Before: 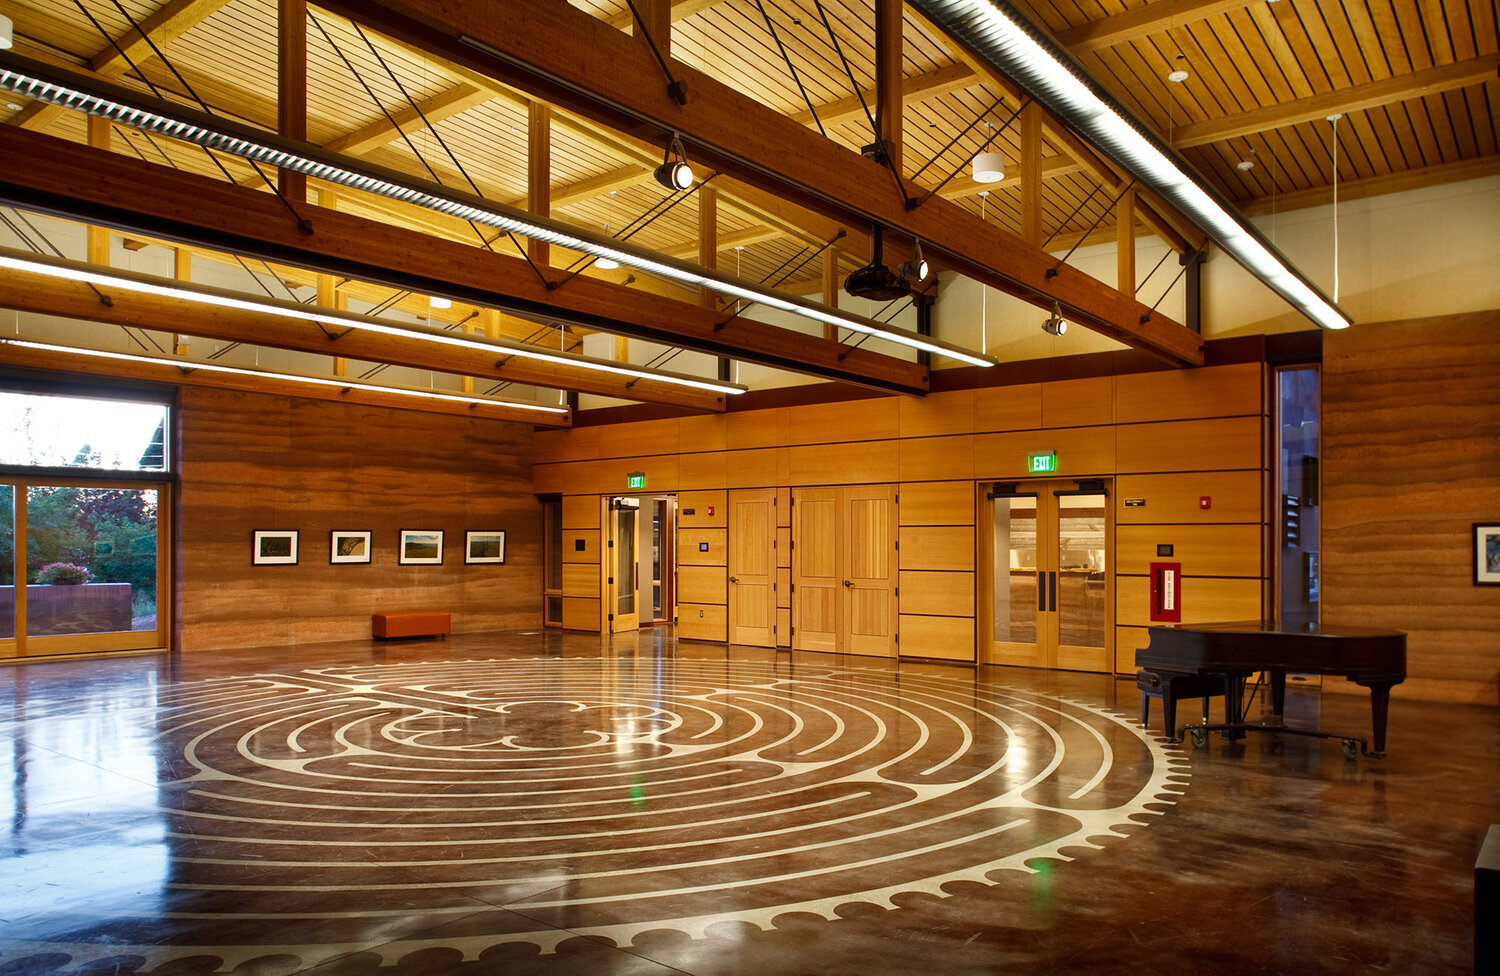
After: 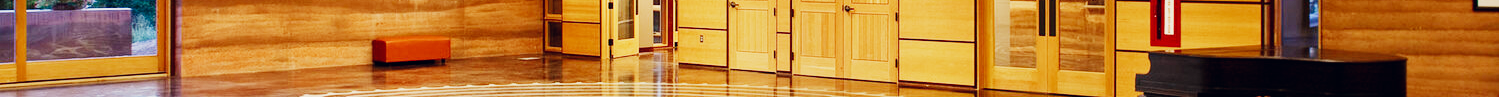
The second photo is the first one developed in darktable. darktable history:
tone equalizer: on, module defaults
exposure: exposure 1 EV, compensate highlight preservation false
sigmoid: contrast 1.6, skew -0.2, preserve hue 0%, red attenuation 0.1, red rotation 0.035, green attenuation 0.1, green rotation -0.017, blue attenuation 0.15, blue rotation -0.052, base primaries Rec2020
crop and rotate: top 59.084%, bottom 30.916%
color correction: highlights a* 0.207, highlights b* 2.7, shadows a* -0.874, shadows b* -4.78
